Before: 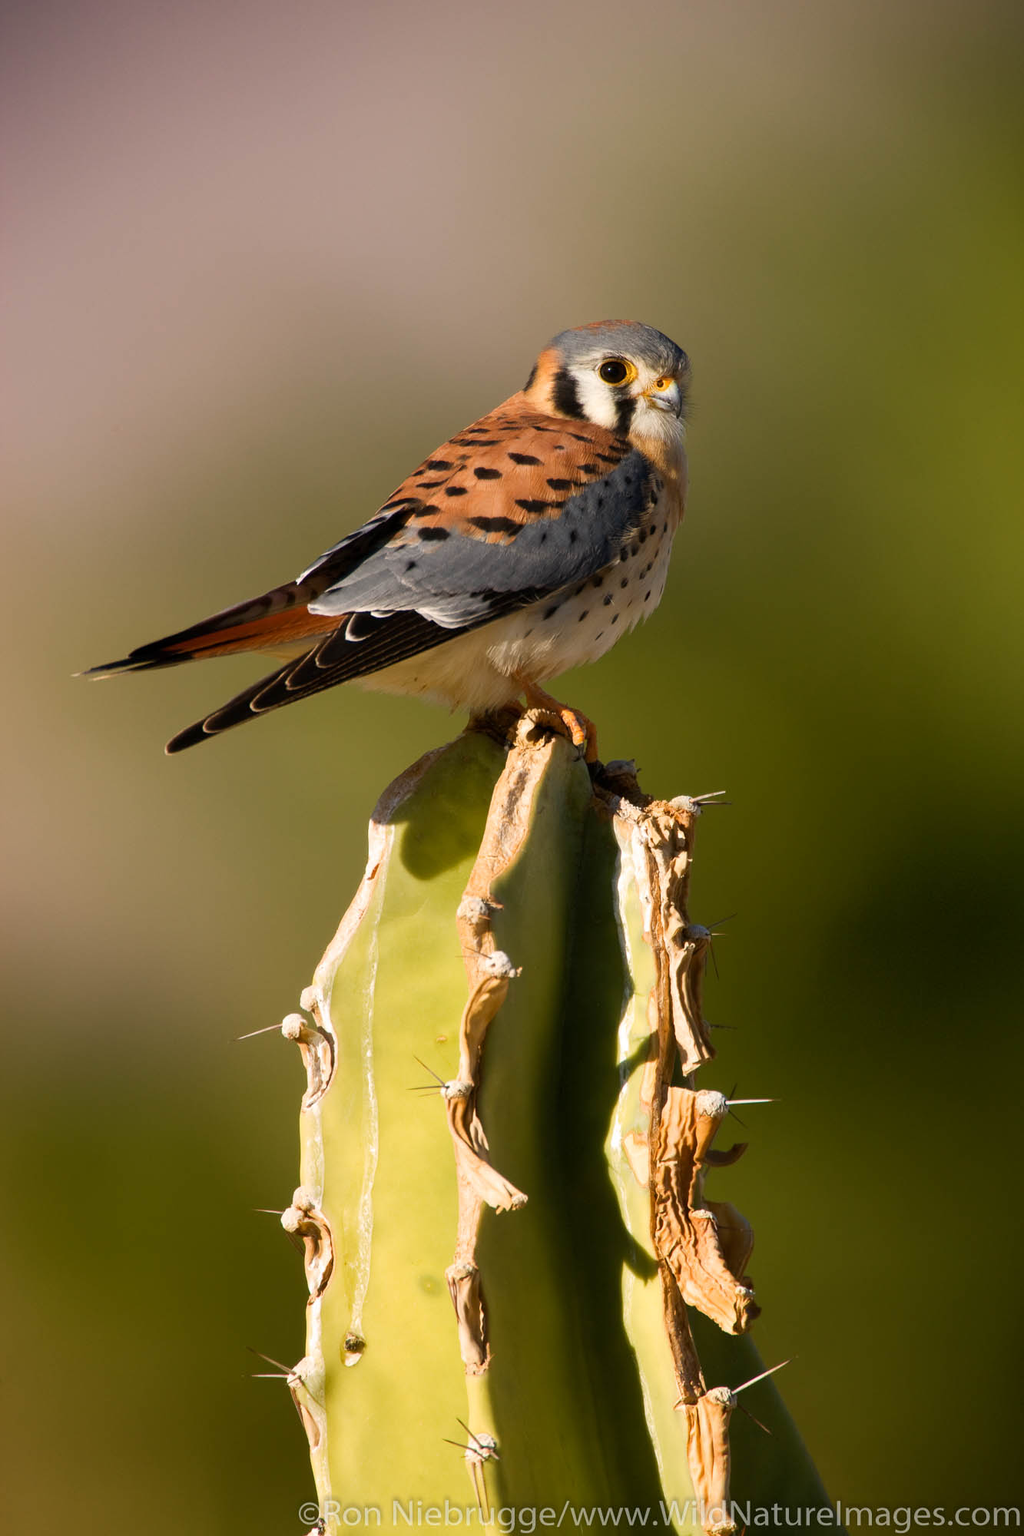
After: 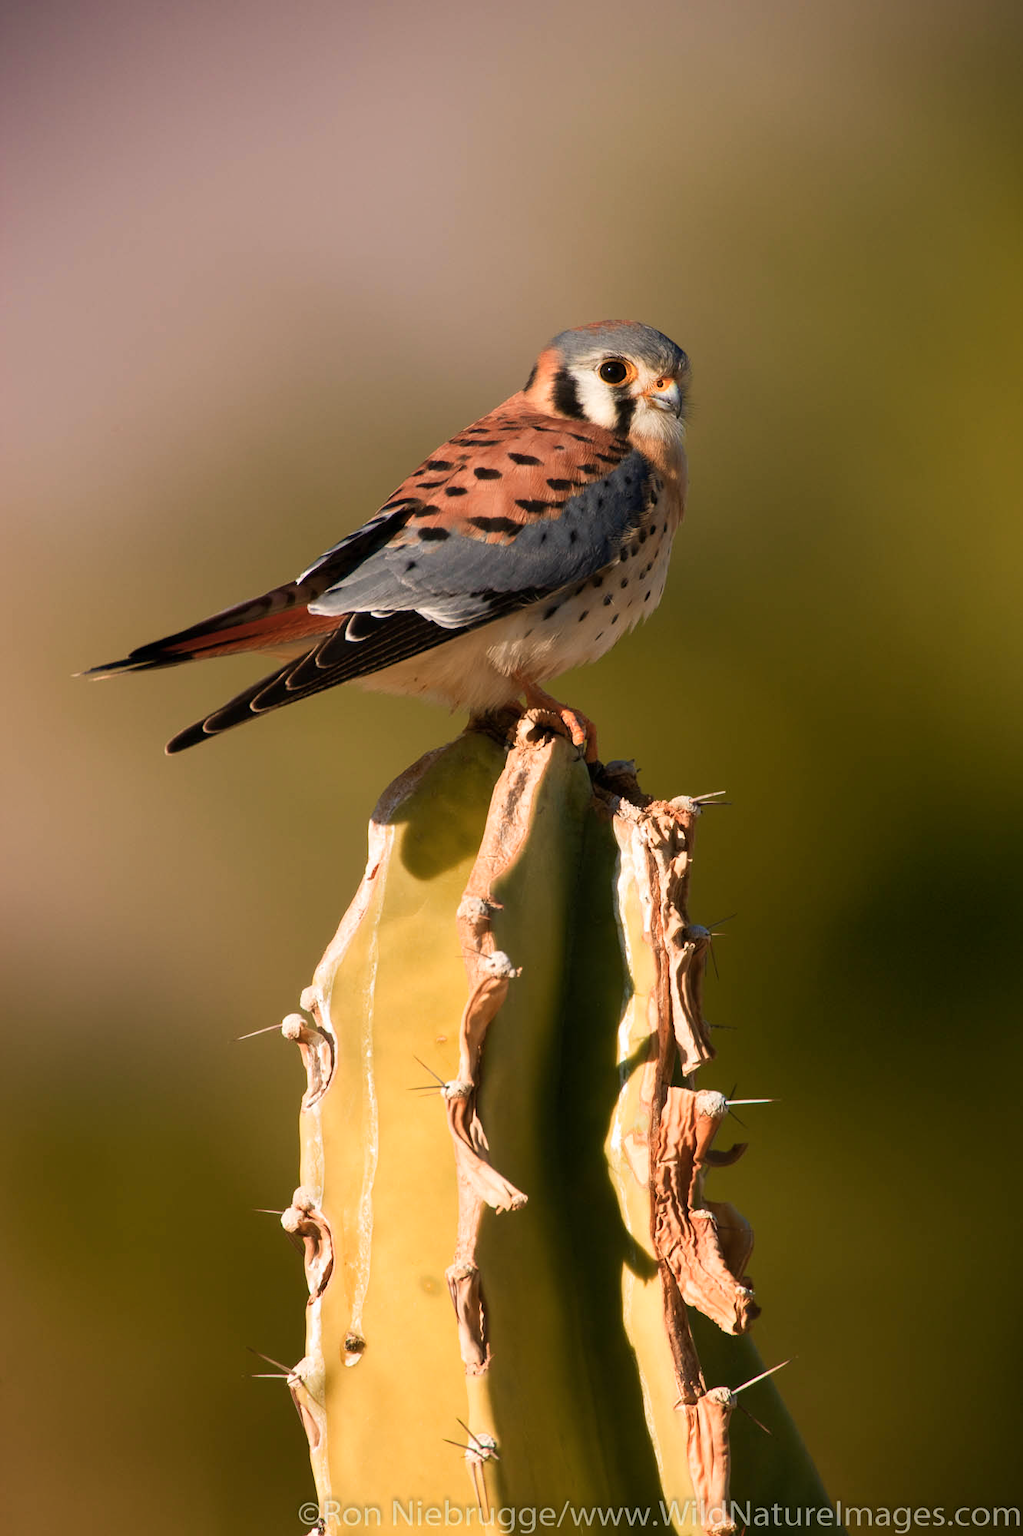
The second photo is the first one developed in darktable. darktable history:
velvia: on, module defaults
color zones: curves: ch1 [(0, 0.469) (0.072, 0.457) (0.243, 0.494) (0.429, 0.5) (0.571, 0.5) (0.714, 0.5) (0.857, 0.5) (1, 0.469)]; ch2 [(0, 0.499) (0.143, 0.467) (0.242, 0.436) (0.429, 0.493) (0.571, 0.5) (0.714, 0.5) (0.857, 0.5) (1, 0.499)]
